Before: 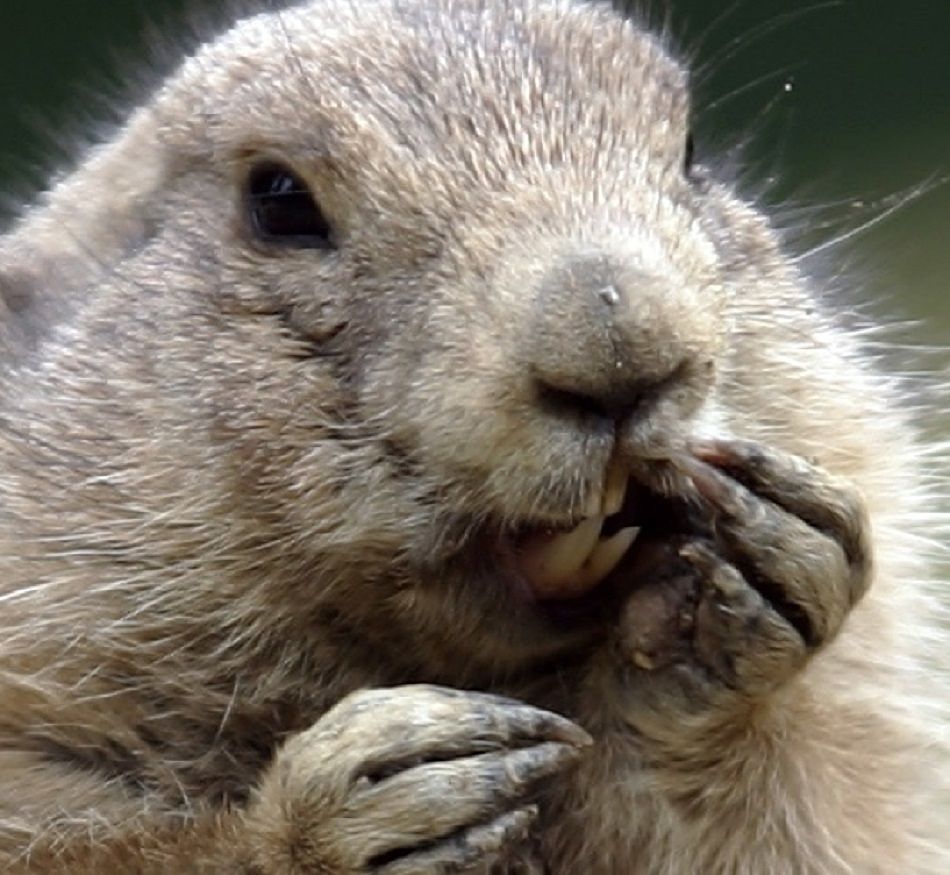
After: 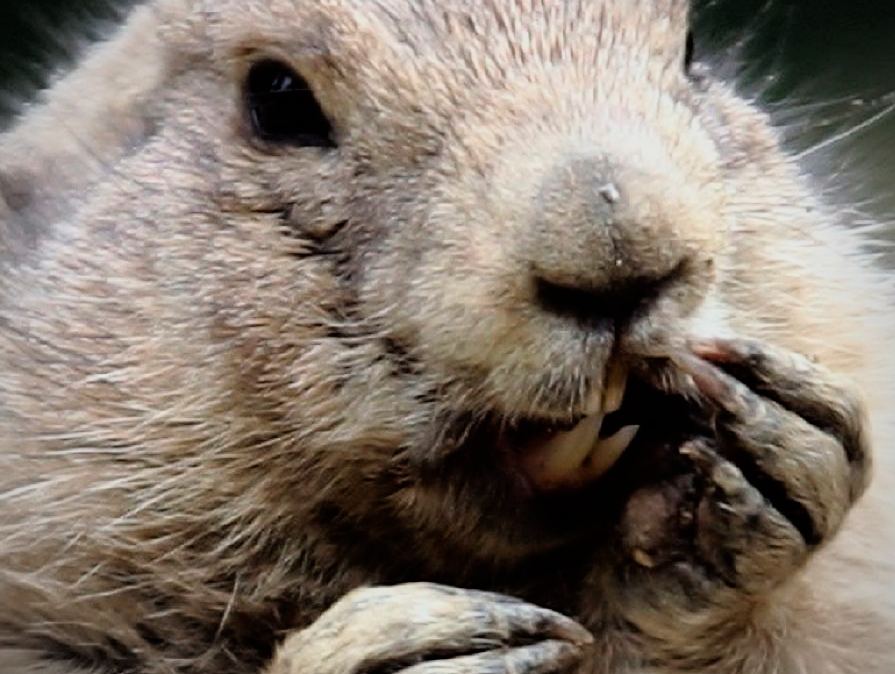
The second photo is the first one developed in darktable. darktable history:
crop and rotate: angle 0.03°, top 11.643%, right 5.651%, bottom 11.189%
exposure: exposure 0.2 EV, compensate highlight preservation false
vignetting: fall-off start 79.88%
filmic rgb: black relative exposure -11.88 EV, white relative exposure 5.43 EV, threshold 3 EV, hardness 4.49, latitude 50%, contrast 1.14, color science v5 (2021), contrast in shadows safe, contrast in highlights safe, enable highlight reconstruction true
